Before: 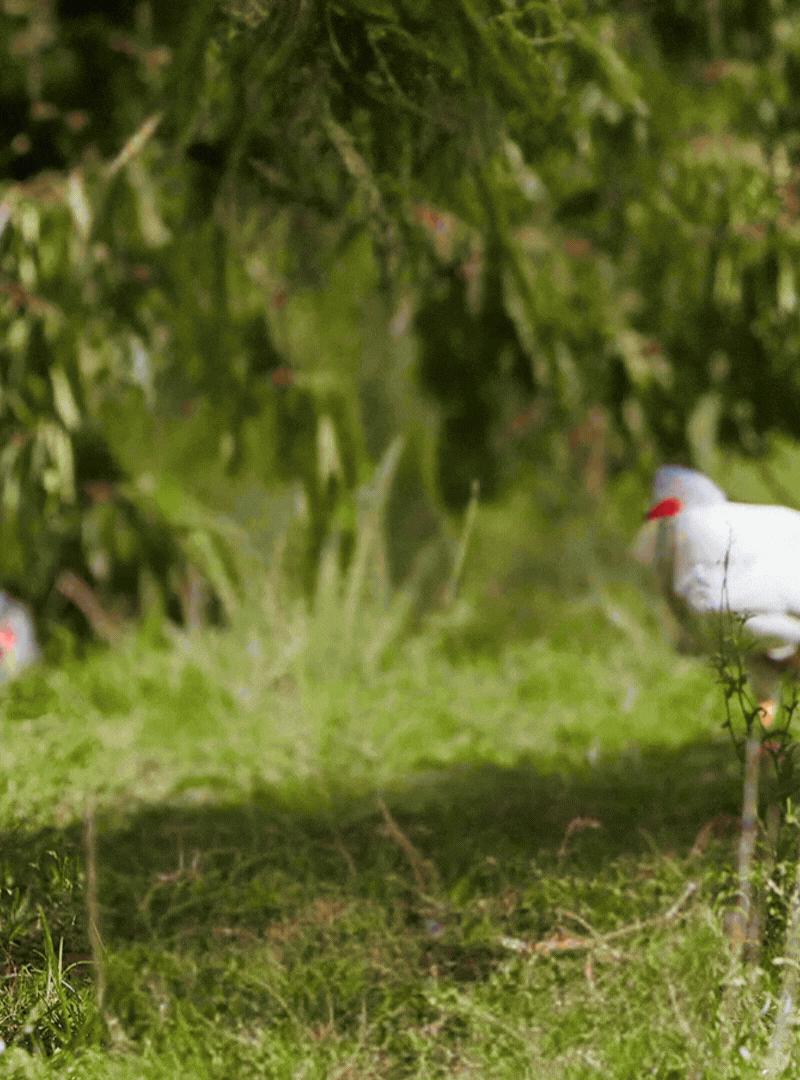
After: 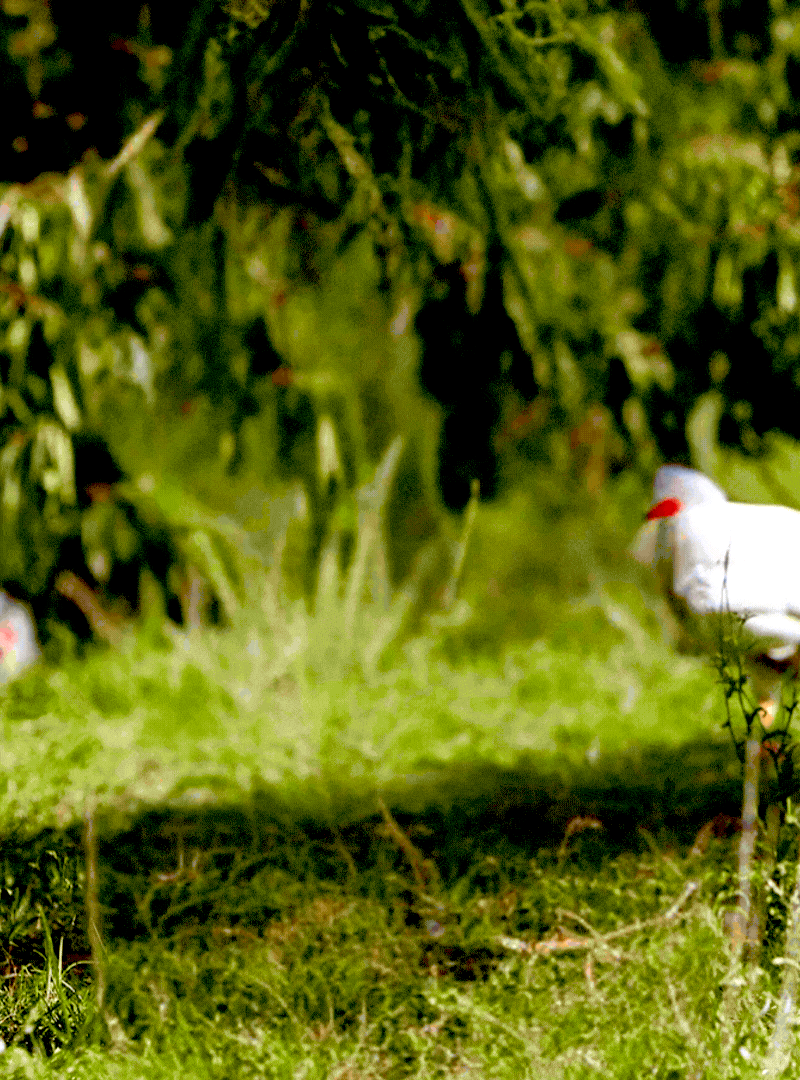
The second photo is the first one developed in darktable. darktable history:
exposure: black level correction 0.038, exposure 0.499 EV, compensate highlight preservation false
